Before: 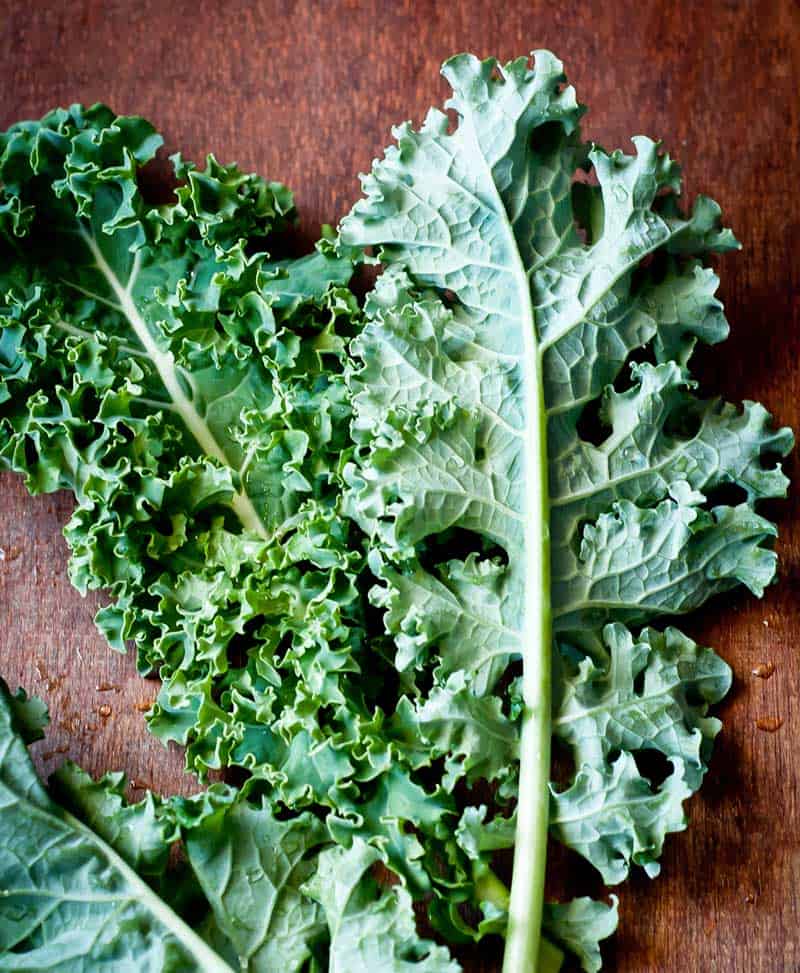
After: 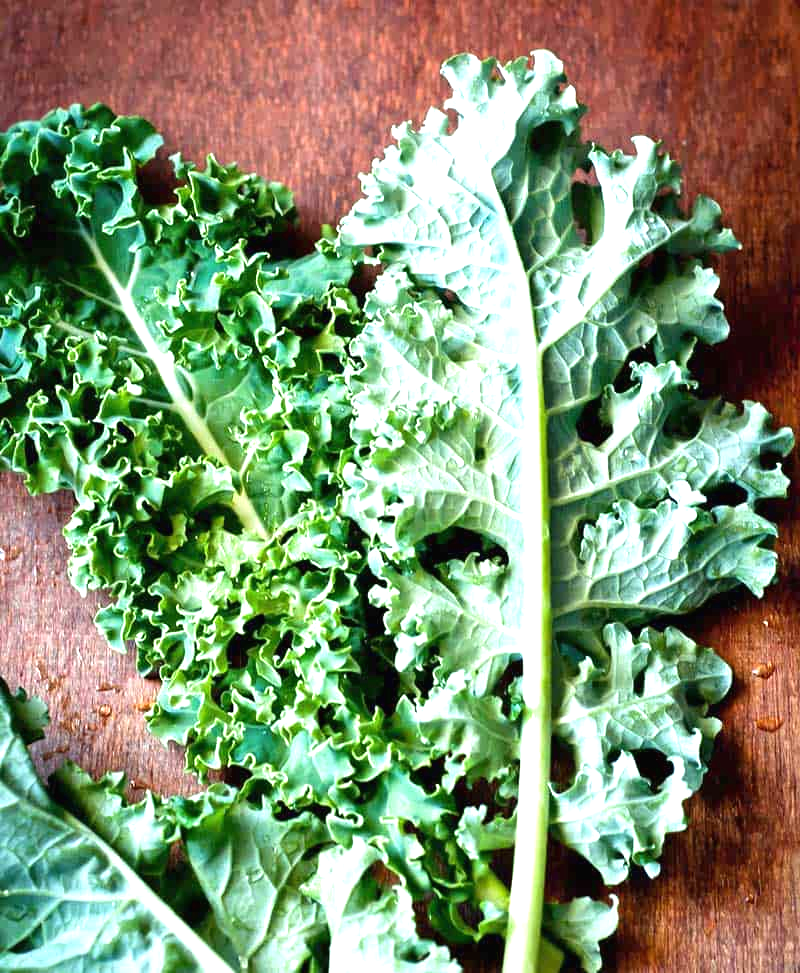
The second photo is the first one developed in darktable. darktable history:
exposure: black level correction -0.001, exposure 0.902 EV, compensate highlight preservation false
